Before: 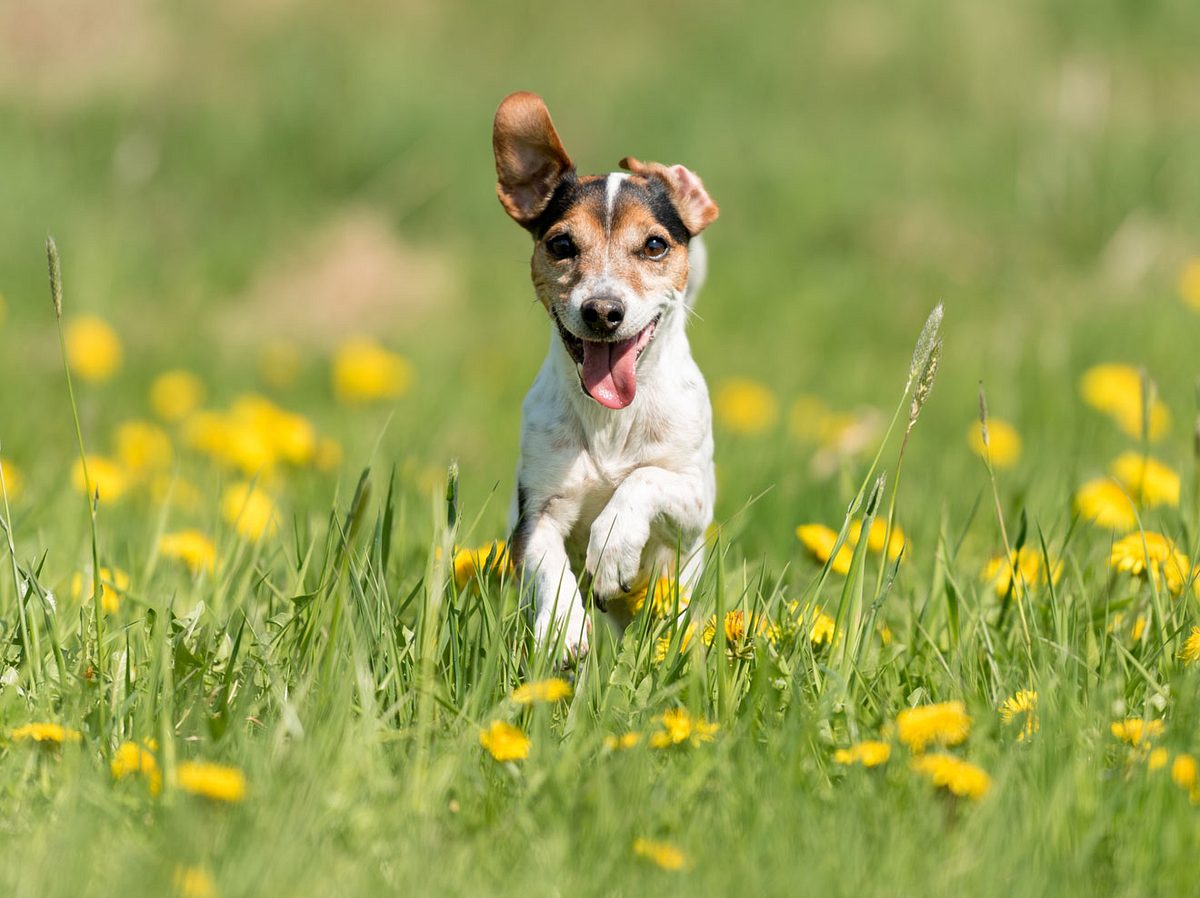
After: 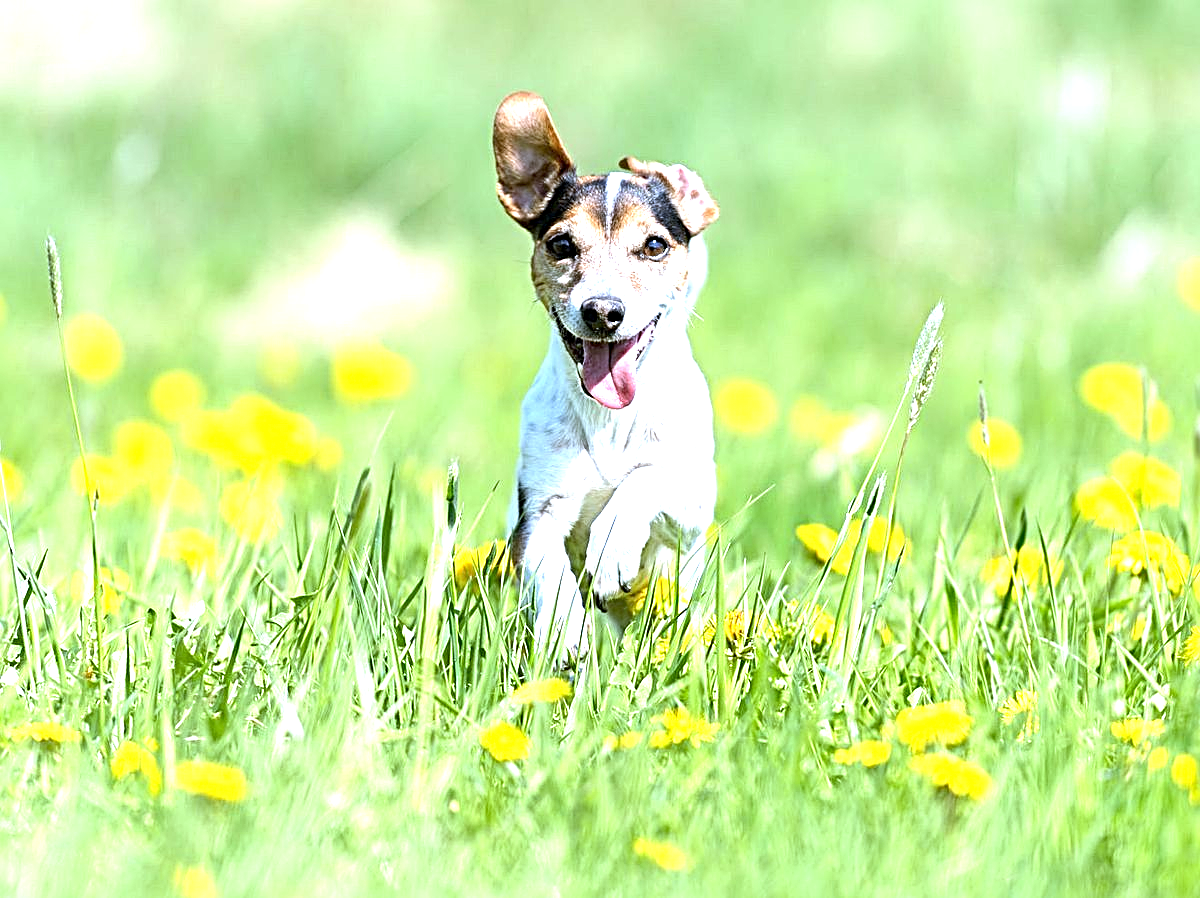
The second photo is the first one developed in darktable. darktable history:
sharpen: radius 3.025, amount 0.757
white balance: red 0.871, blue 1.249
exposure: black level correction 0, exposure 1.45 EV, compensate exposure bias true, compensate highlight preservation false
